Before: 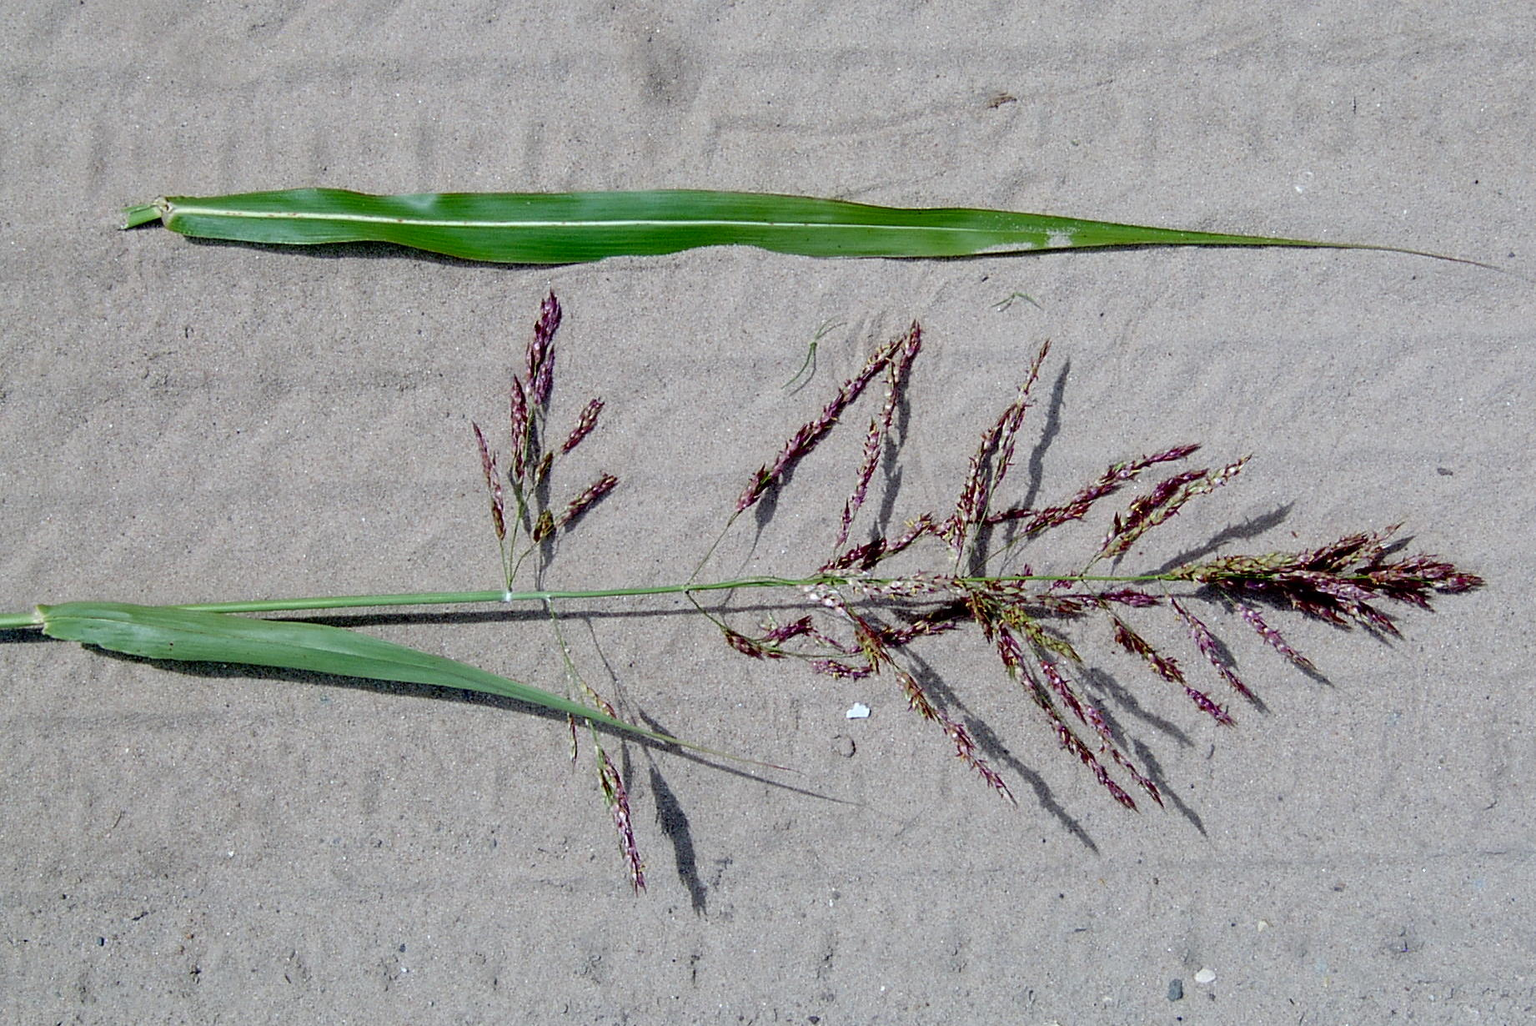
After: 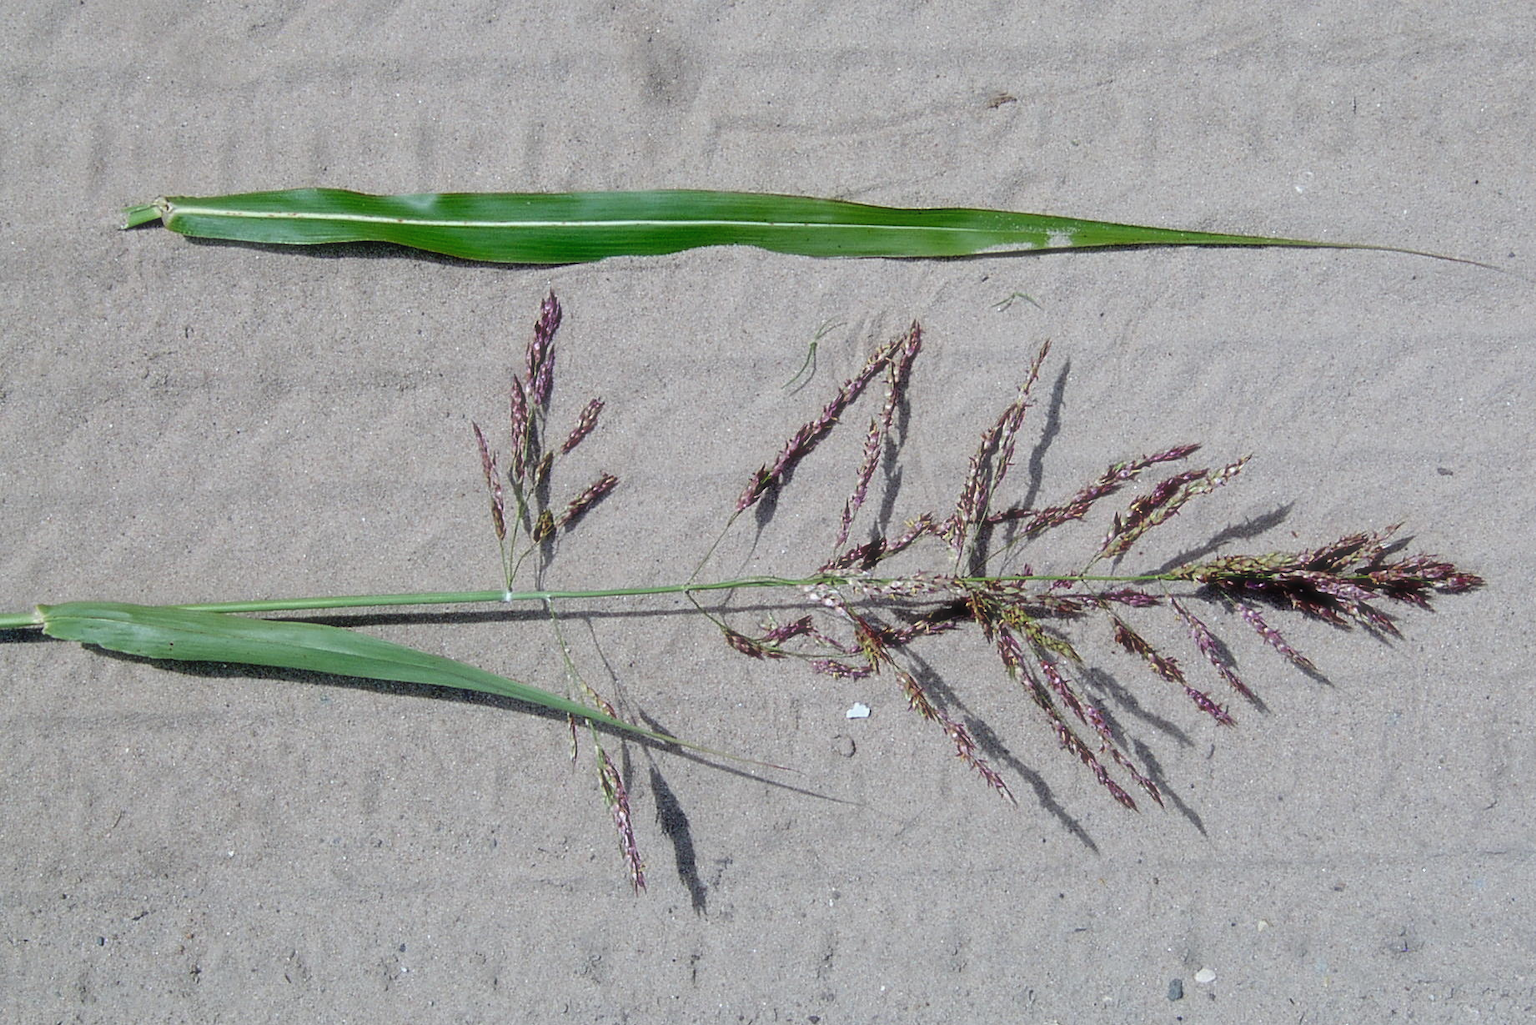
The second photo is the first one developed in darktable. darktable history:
haze removal: strength -0.109, adaptive false
